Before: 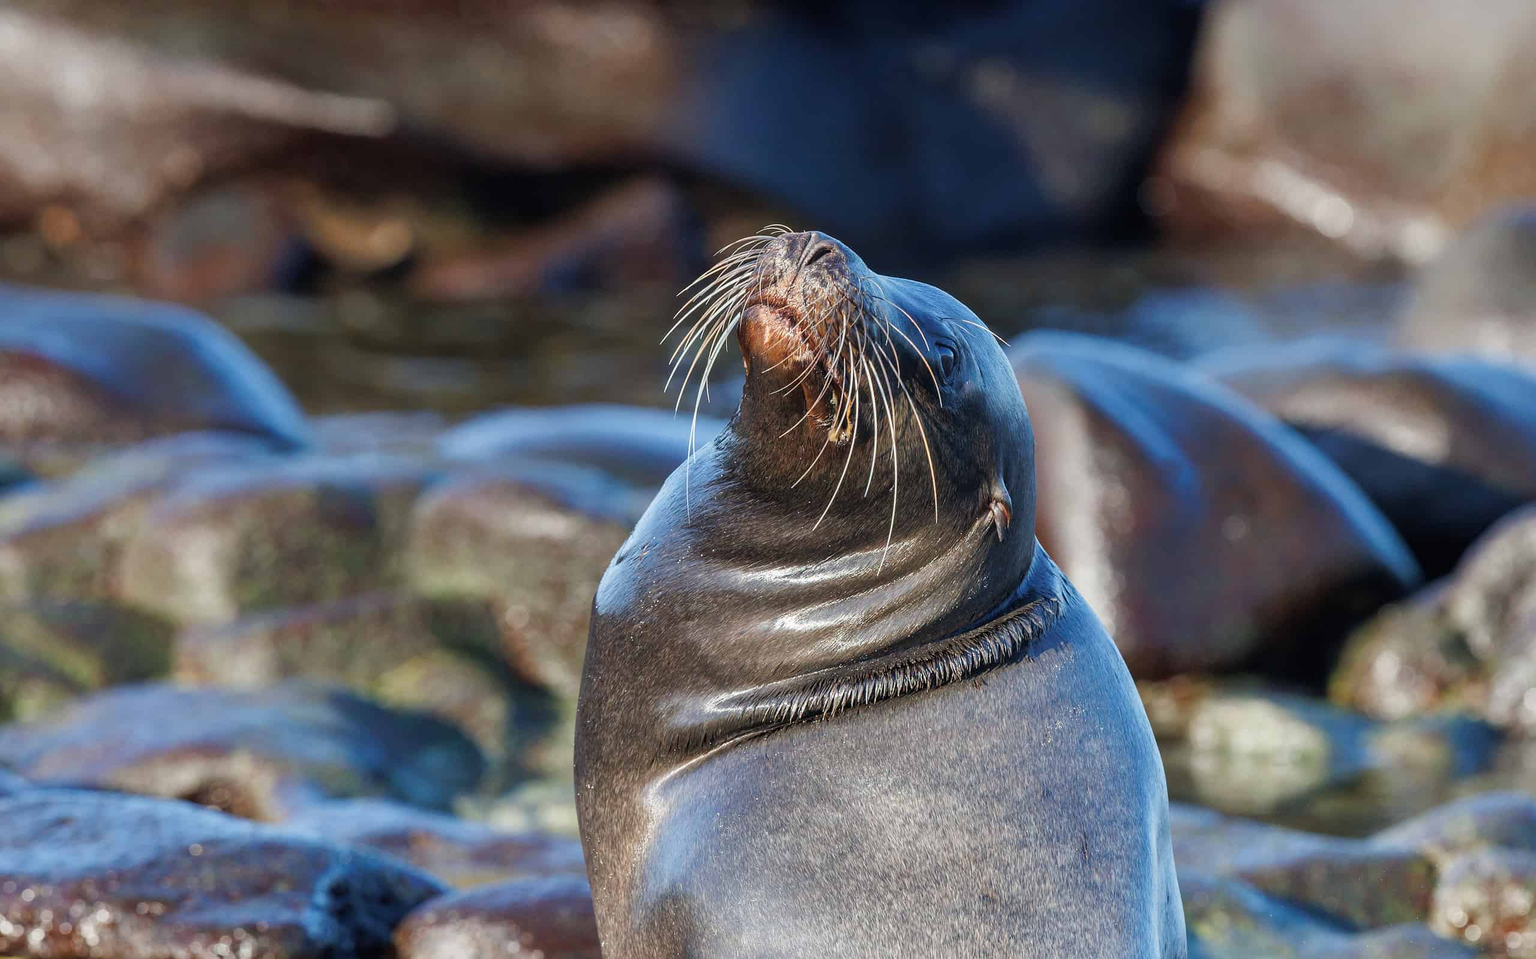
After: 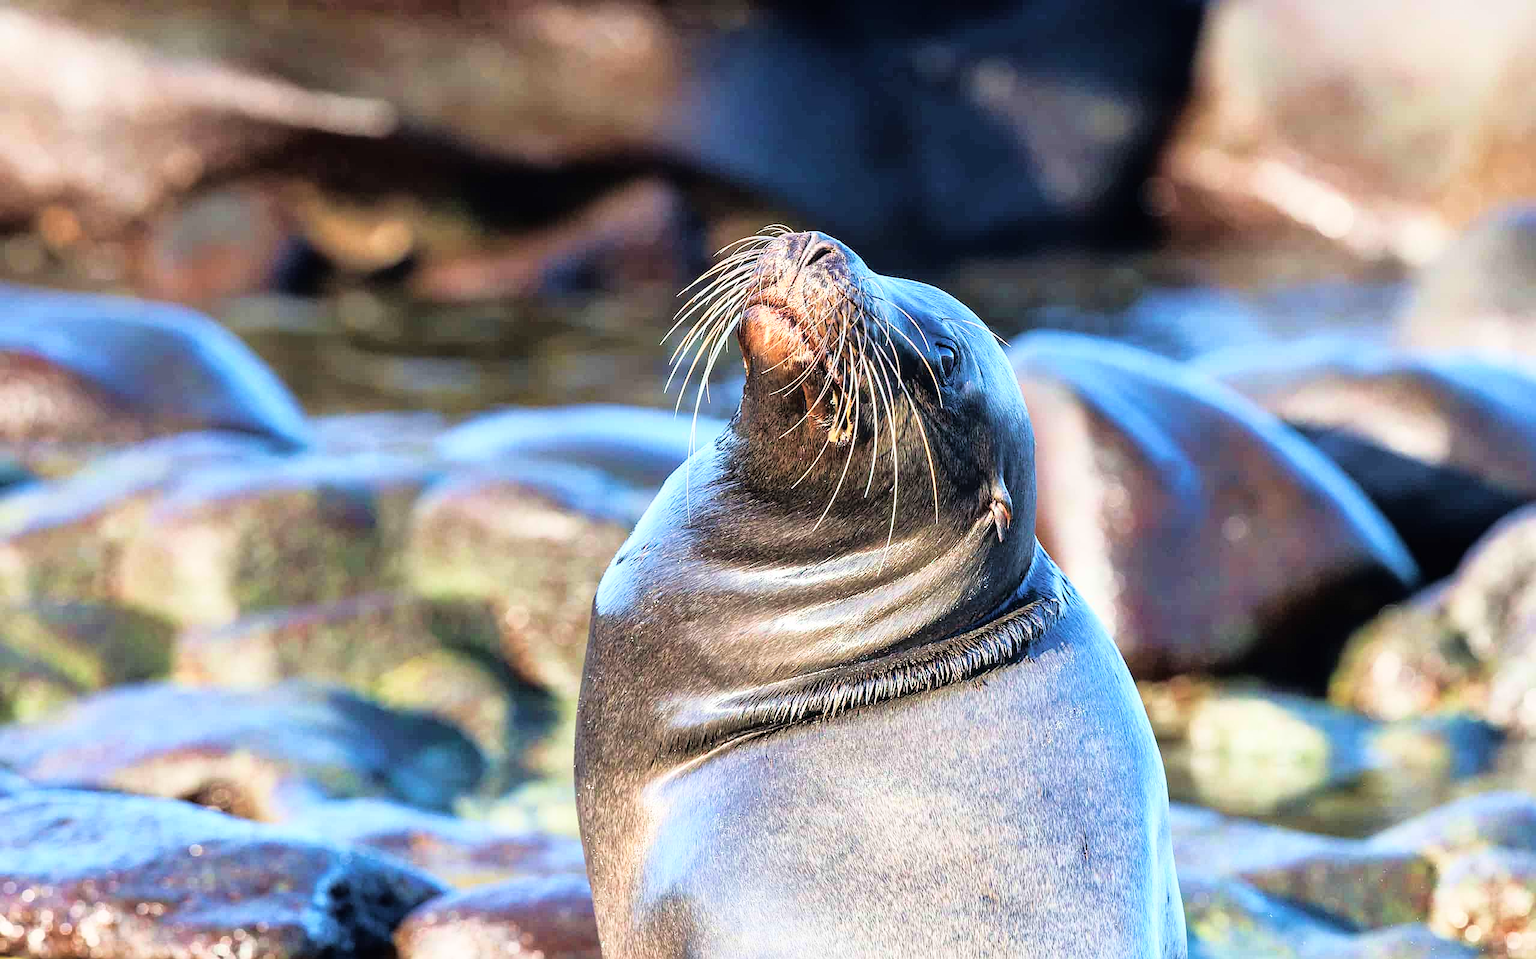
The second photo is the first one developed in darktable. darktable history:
base curve: curves: ch0 [(0, 0) (0.012, 0.01) (0.073, 0.168) (0.31, 0.711) (0.645, 0.957) (1, 1)]
sharpen: radius 1.312, amount 0.306, threshold 0.085
velvia: on, module defaults
